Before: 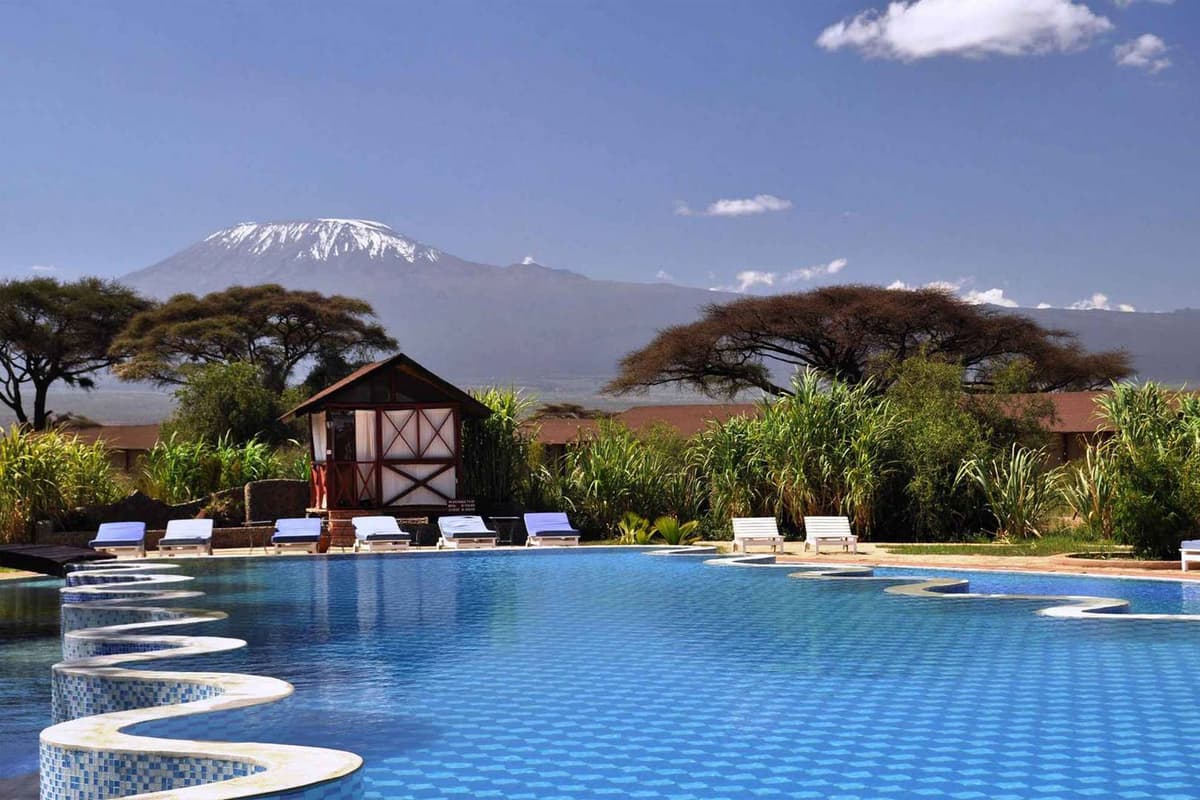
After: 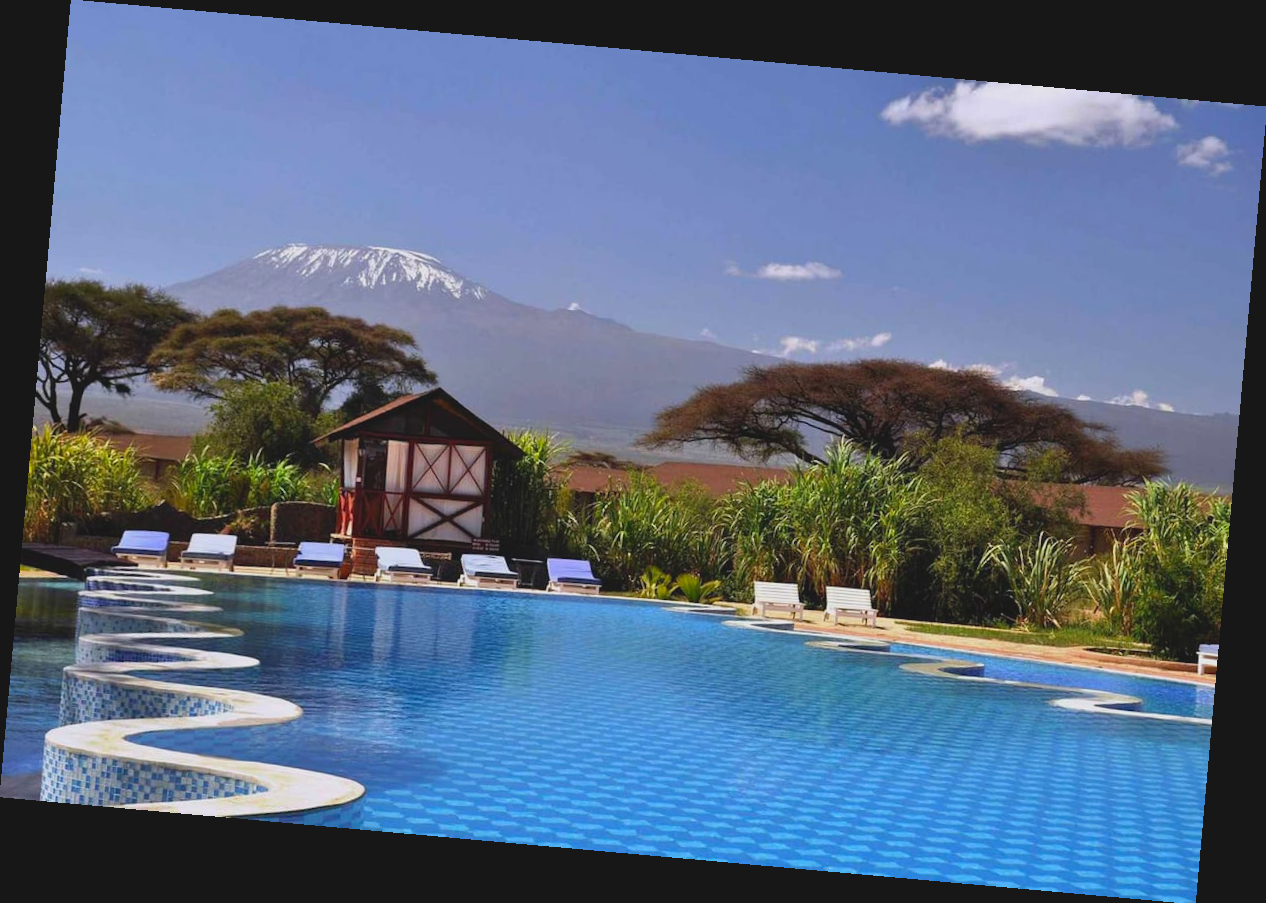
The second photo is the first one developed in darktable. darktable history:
lowpass: radius 0.1, contrast 0.85, saturation 1.1, unbound 0
rotate and perspective: rotation 5.12°, automatic cropping off
